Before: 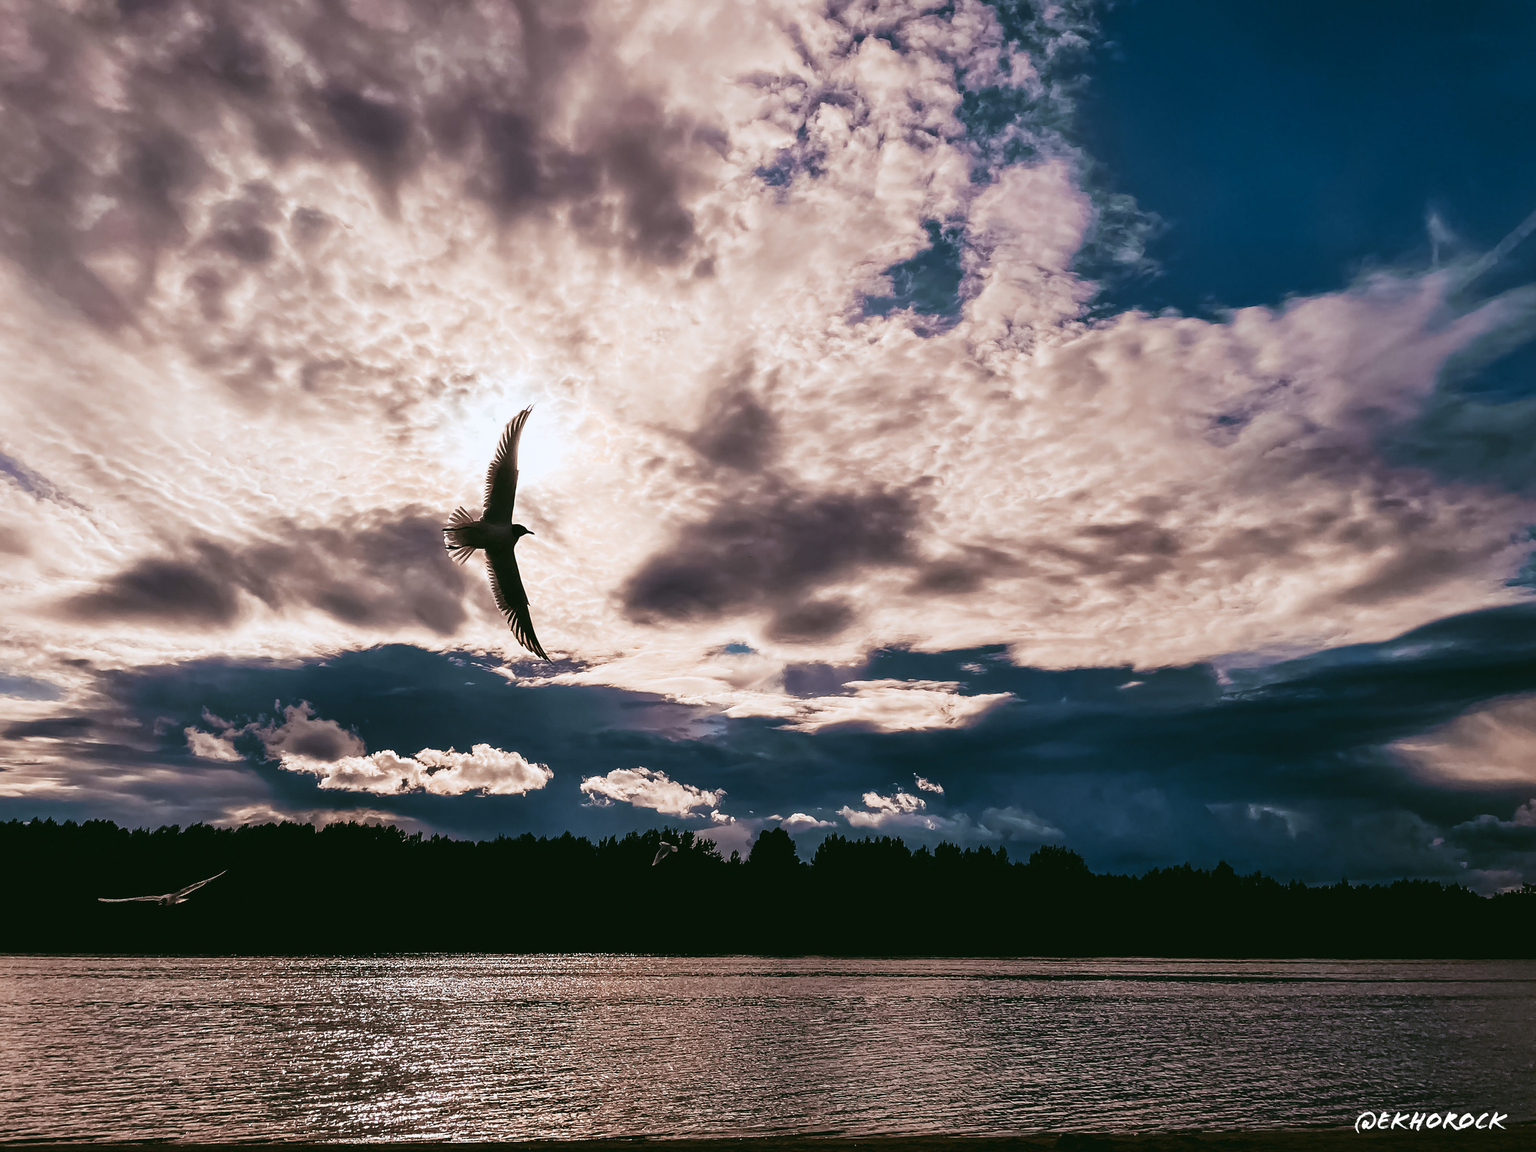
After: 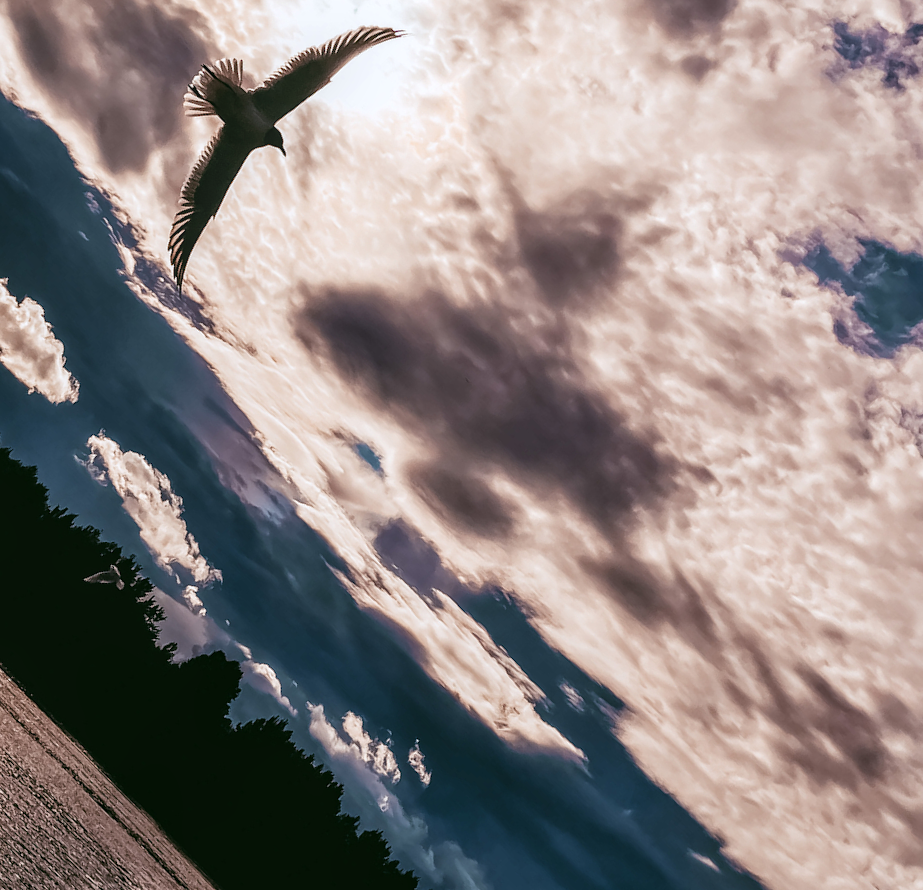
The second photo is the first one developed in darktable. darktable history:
crop and rotate: angle -45.06°, top 16.561%, right 0.868%, bottom 11.679%
local contrast: on, module defaults
